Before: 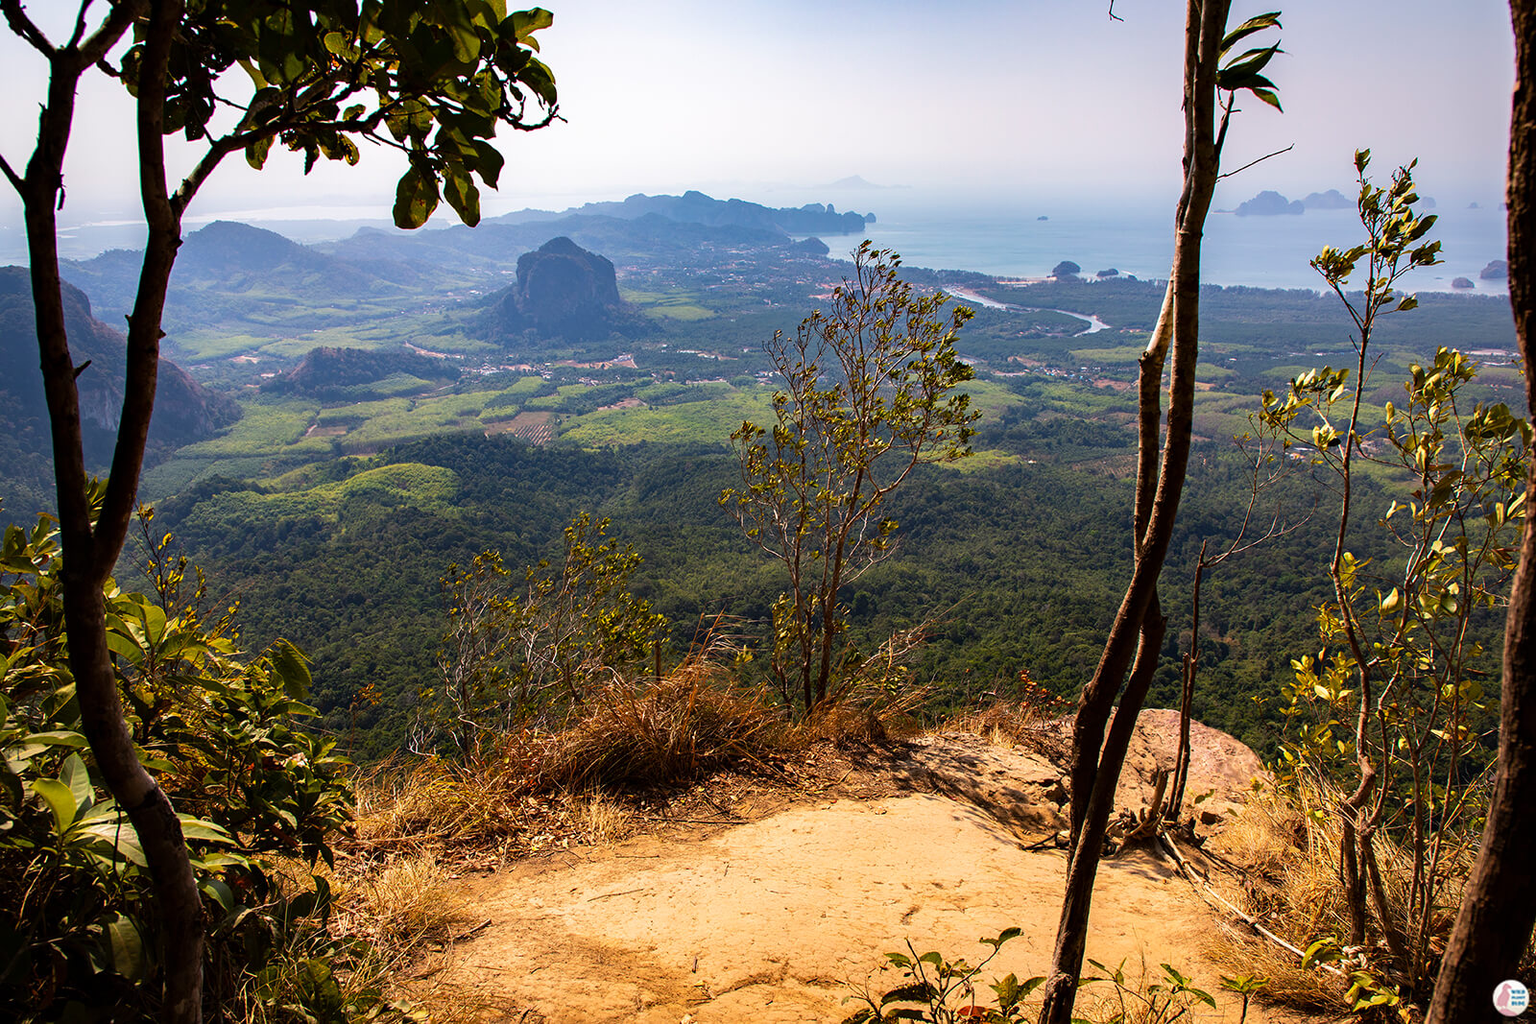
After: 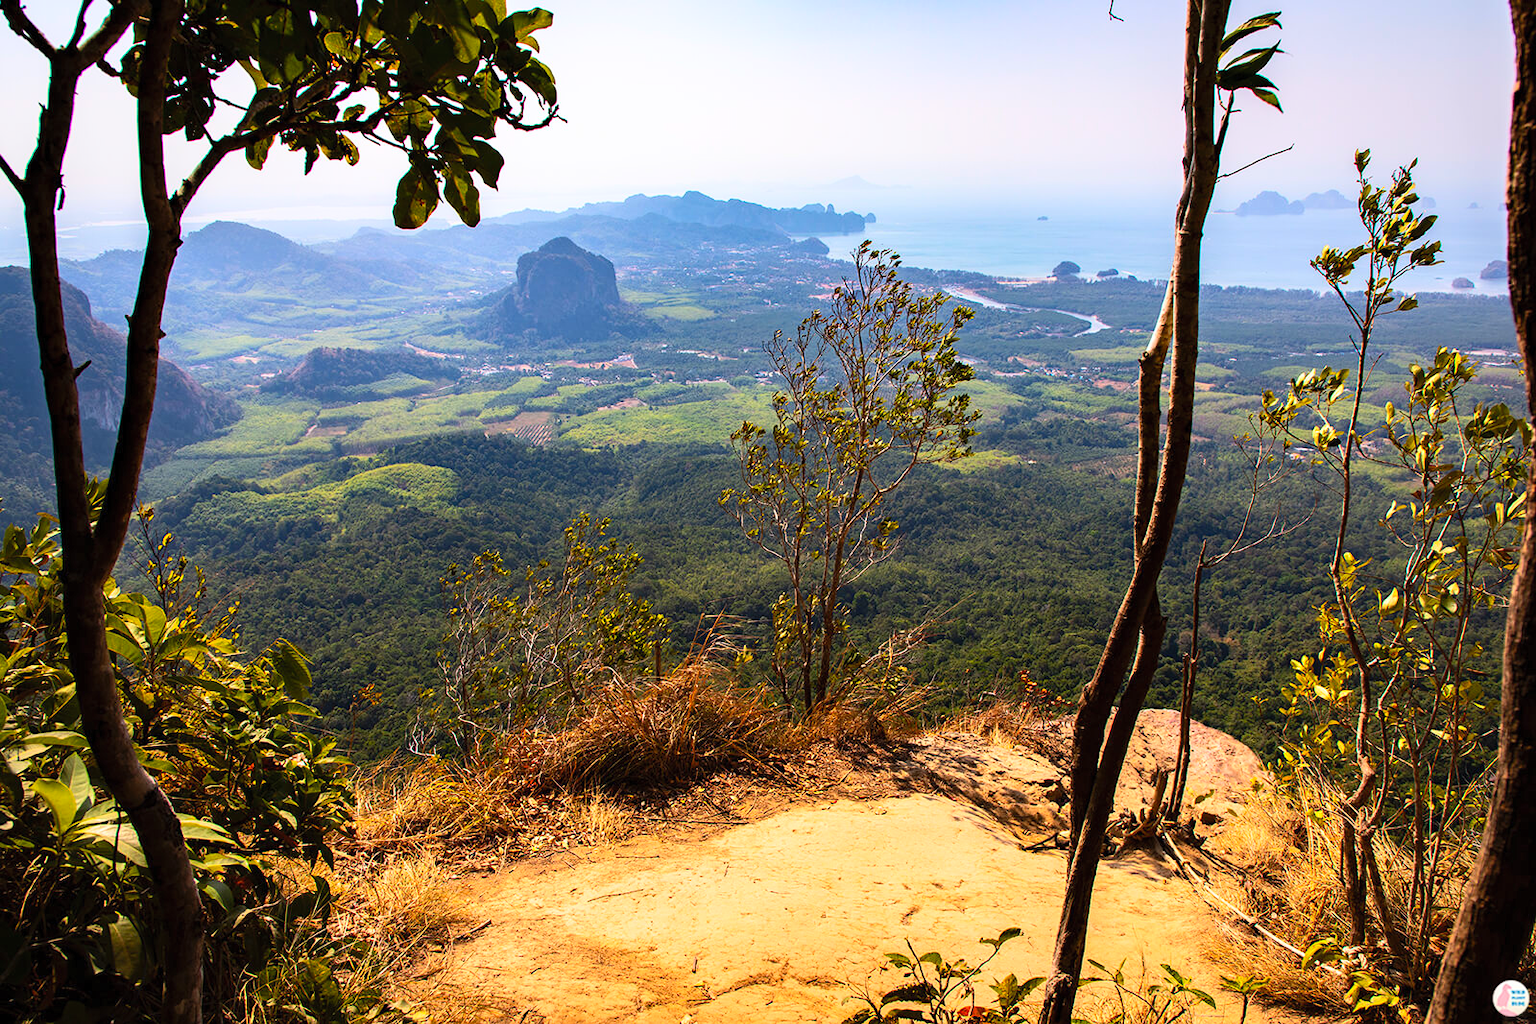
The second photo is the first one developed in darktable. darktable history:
contrast brightness saturation: contrast 0.201, brightness 0.168, saturation 0.218
